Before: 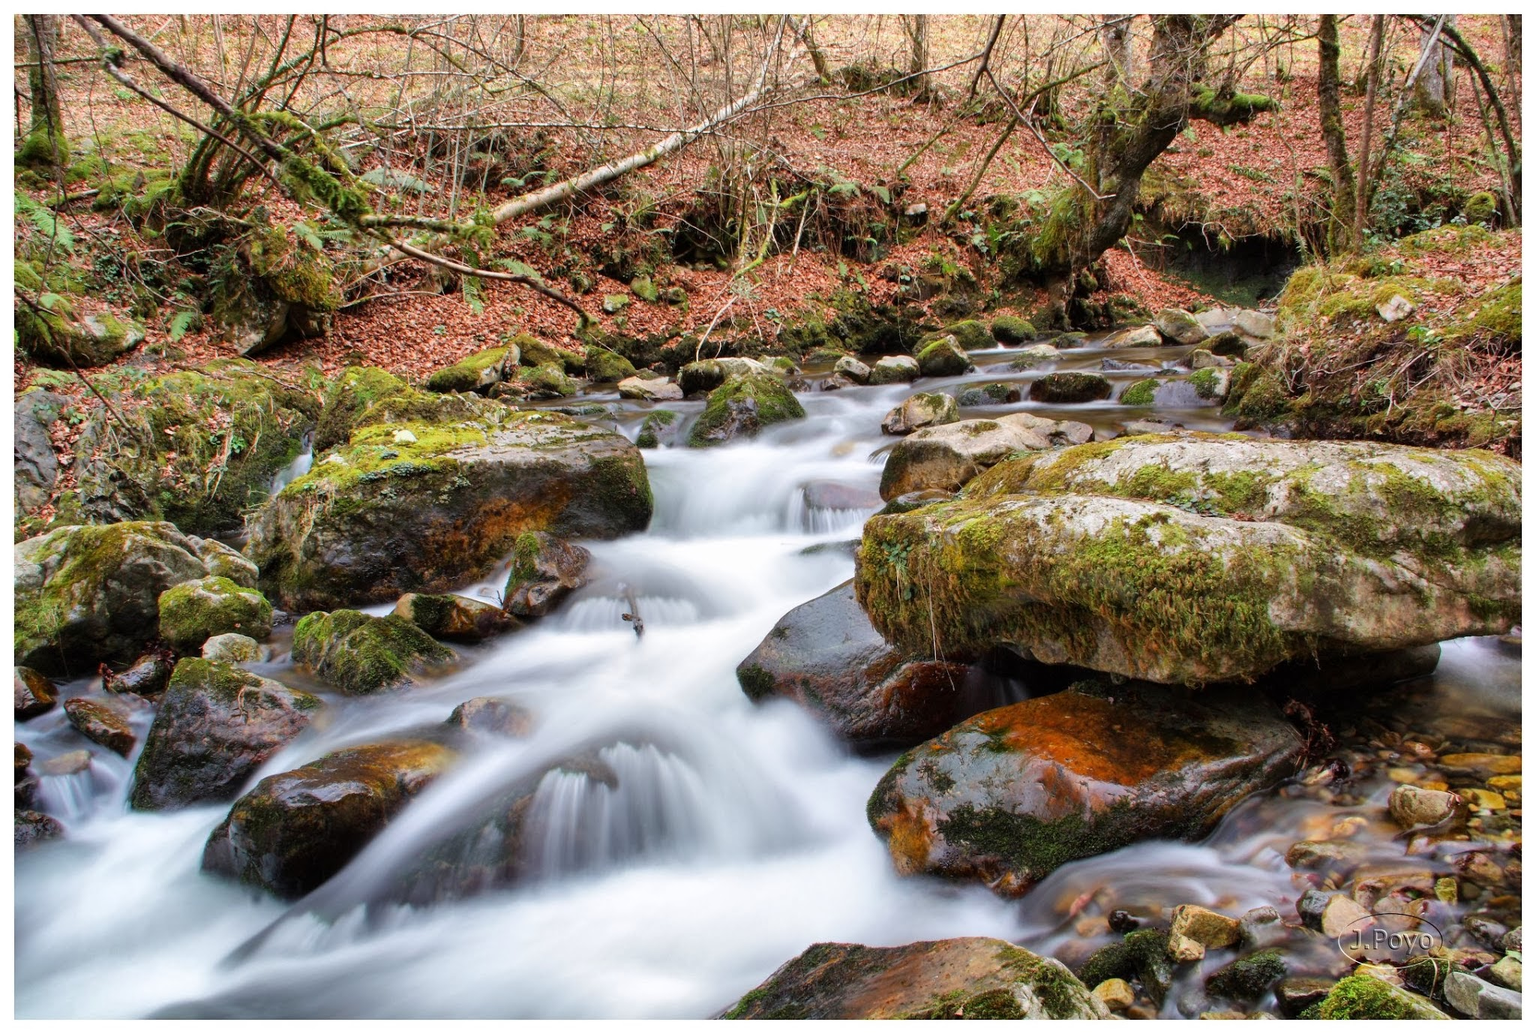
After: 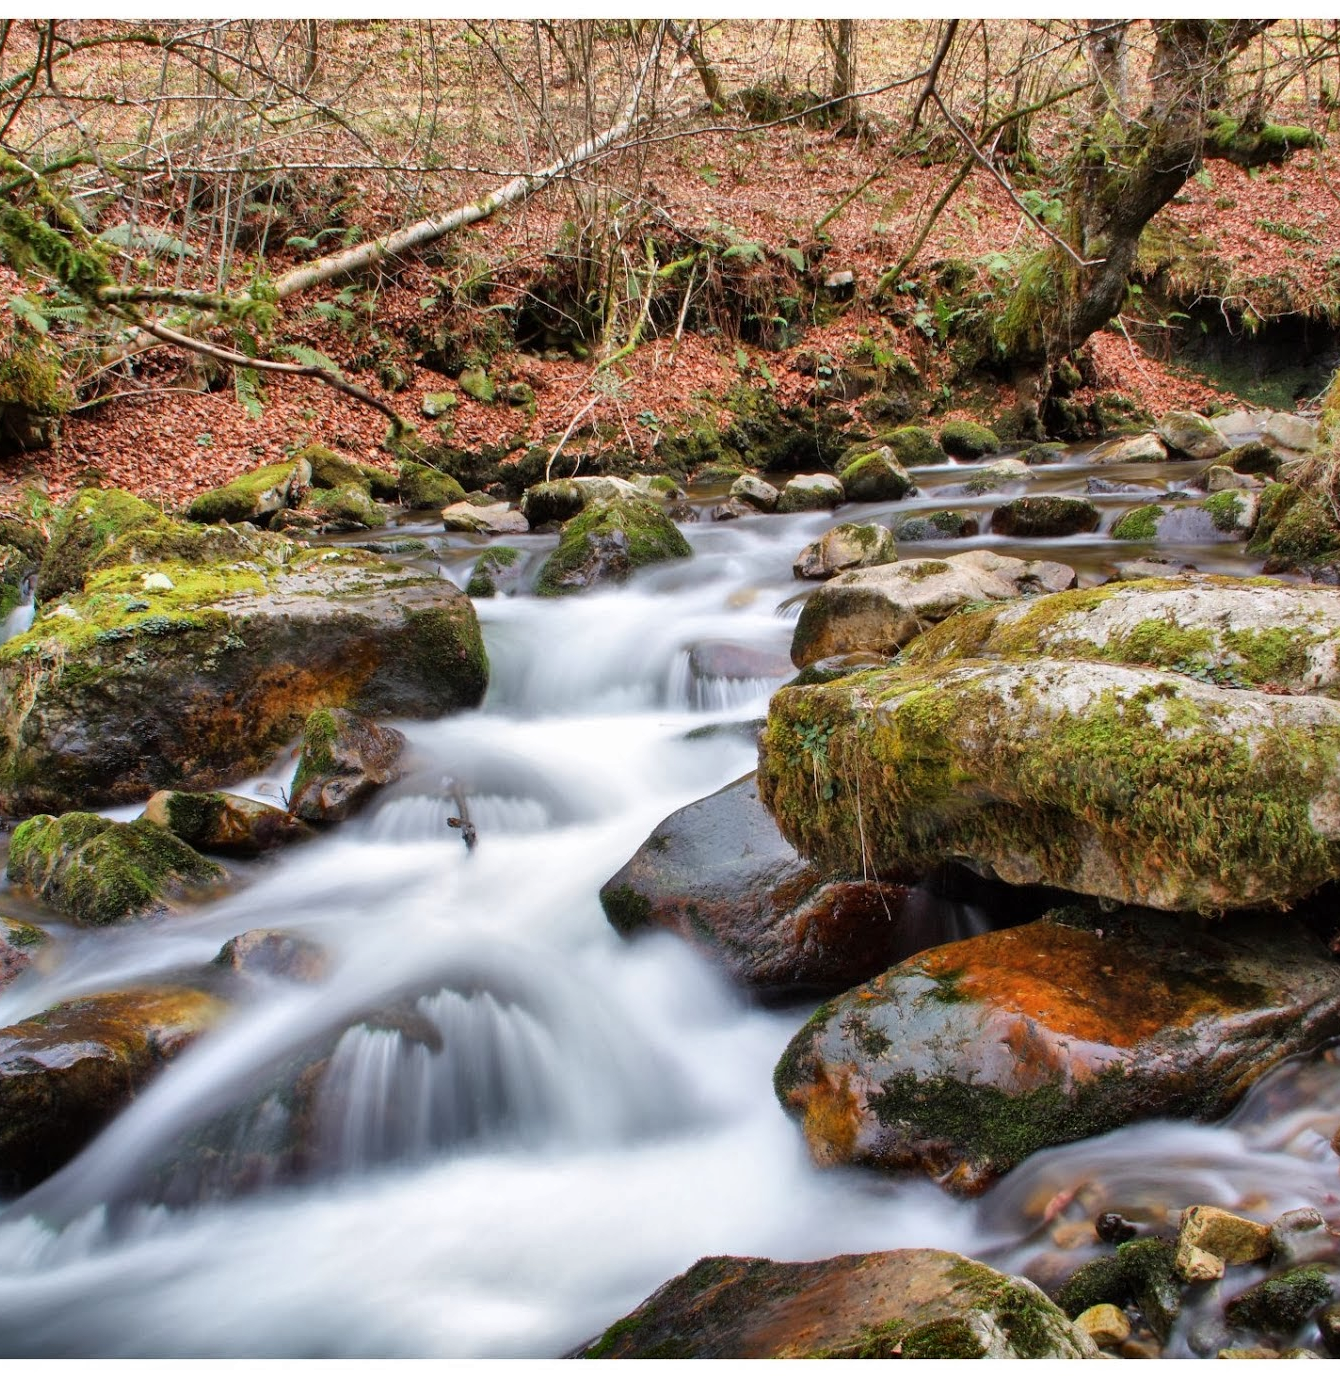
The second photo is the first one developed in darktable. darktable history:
shadows and highlights: soften with gaussian
crop and rotate: left 18.654%, right 15.89%
